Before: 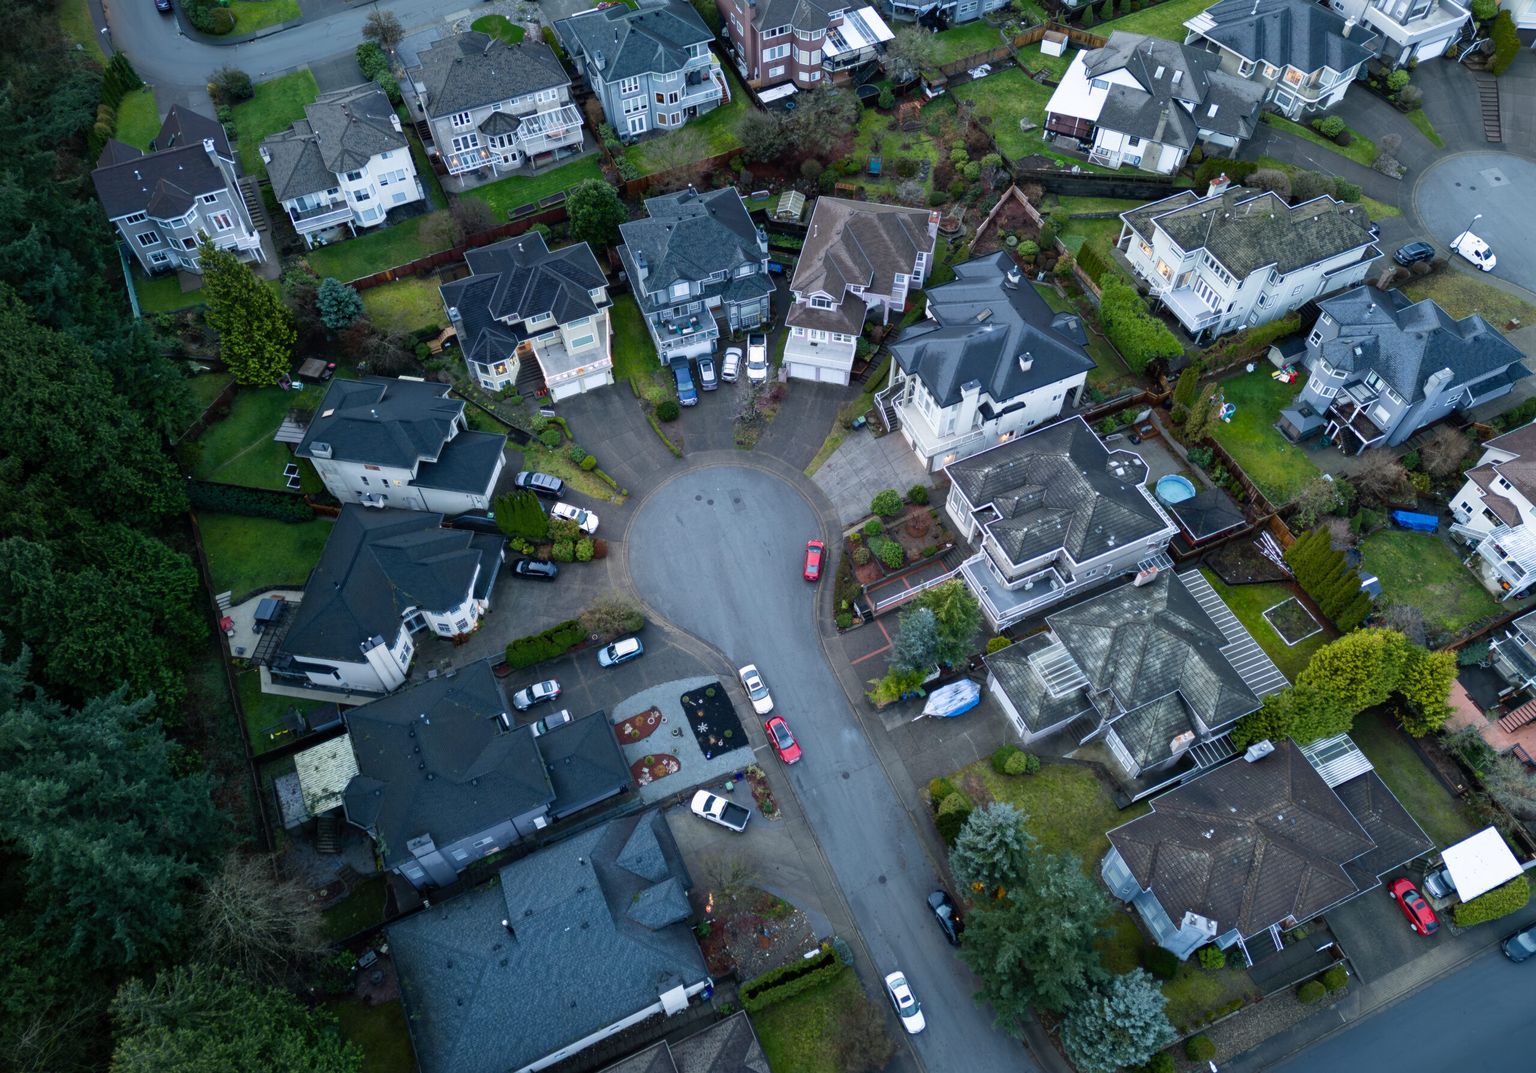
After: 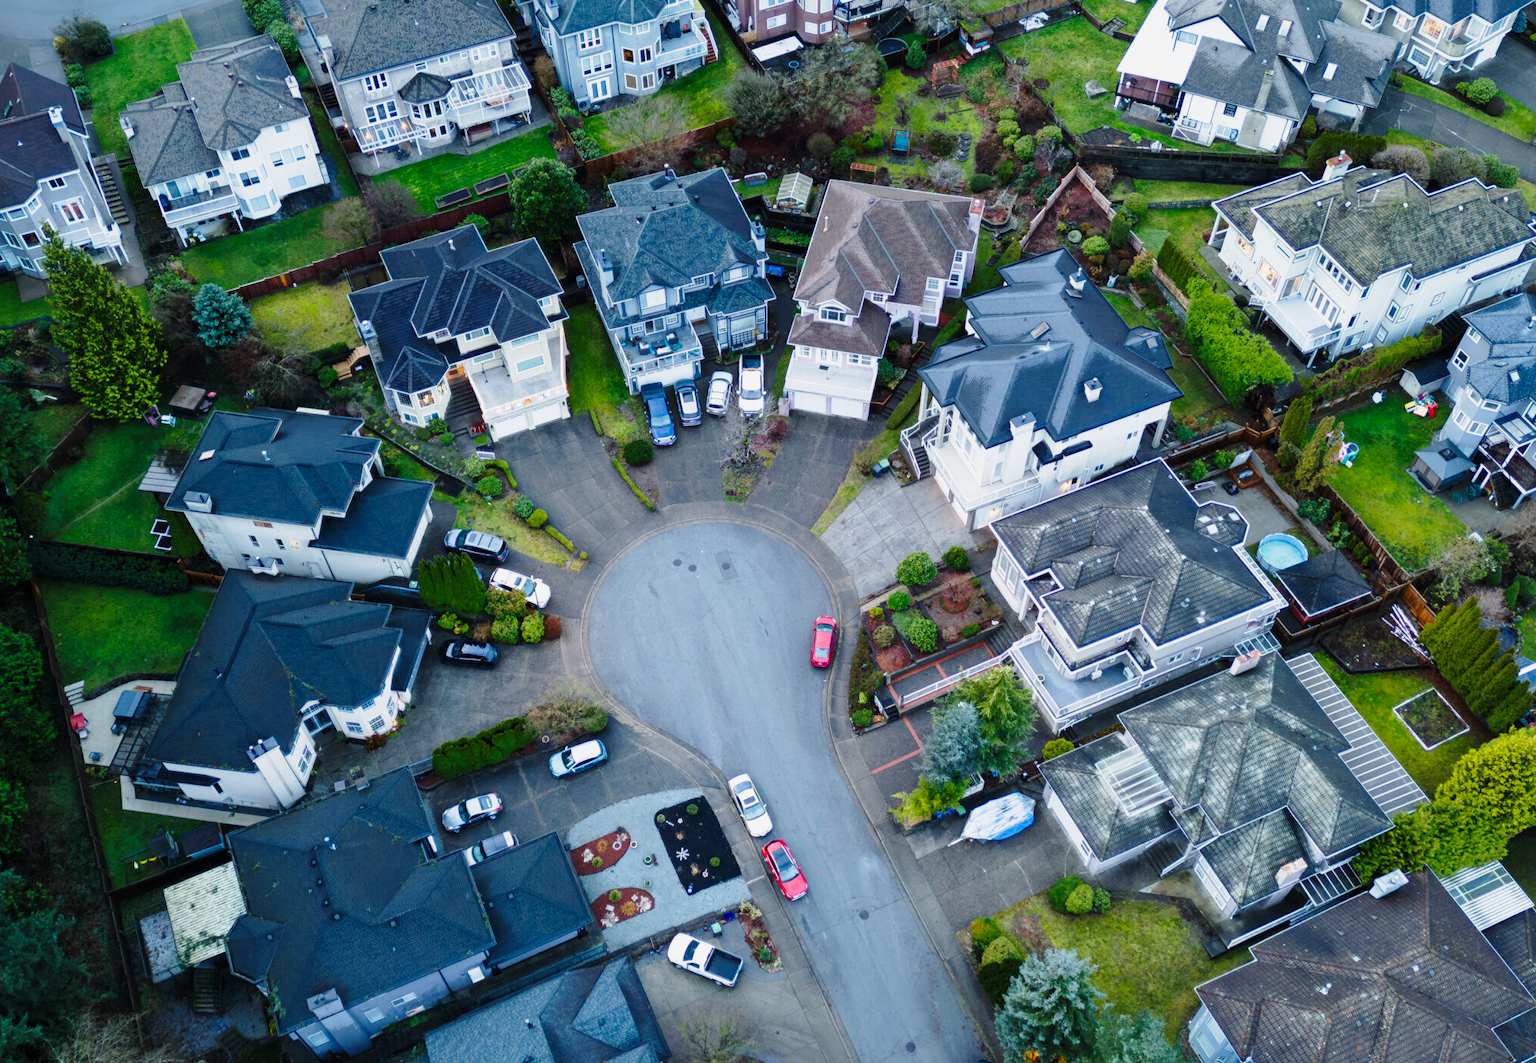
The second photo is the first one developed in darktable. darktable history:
tone equalizer: on, module defaults
shadows and highlights: shadows 25, white point adjustment -3, highlights -30
crop and rotate: left 10.77%, top 5.1%, right 10.41%, bottom 16.76%
base curve: curves: ch0 [(0, 0) (0.028, 0.03) (0.121, 0.232) (0.46, 0.748) (0.859, 0.968) (1, 1)], preserve colors none
